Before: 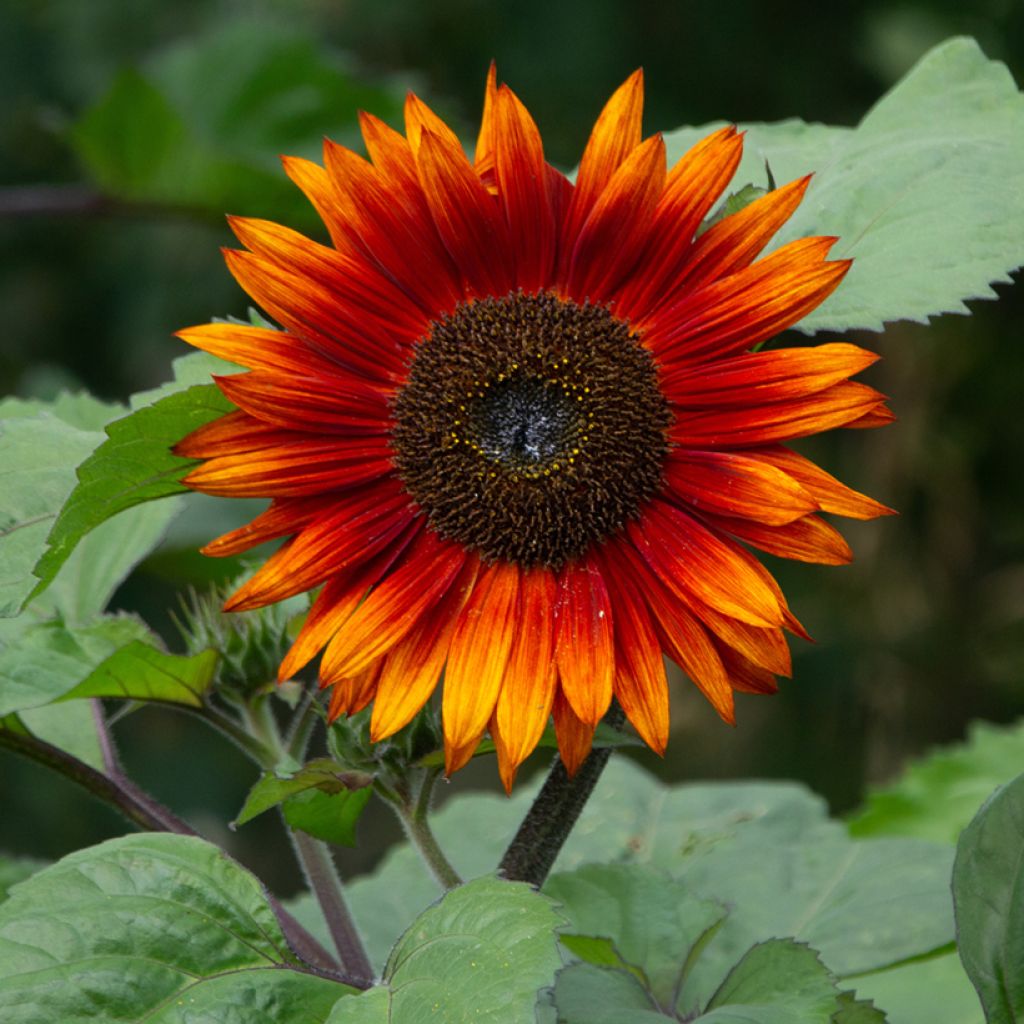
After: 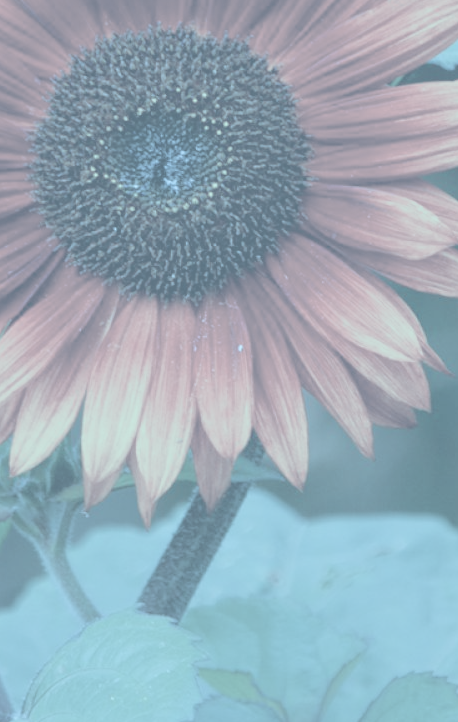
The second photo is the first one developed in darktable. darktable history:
crop: left 35.336%, top 26.071%, right 19.842%, bottom 3.413%
color correction: highlights a* -10.44, highlights b* -18.87
velvia: on, module defaults
contrast brightness saturation: contrast -0.318, brightness 0.745, saturation -0.797
